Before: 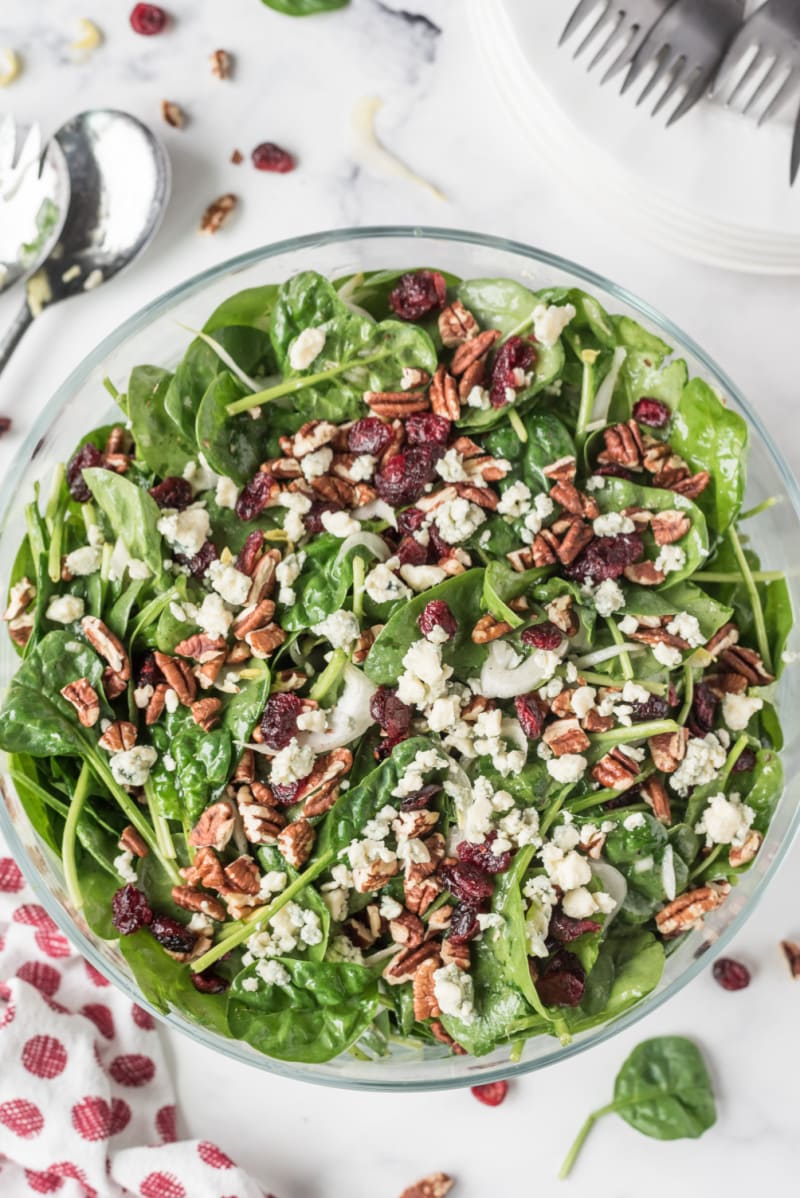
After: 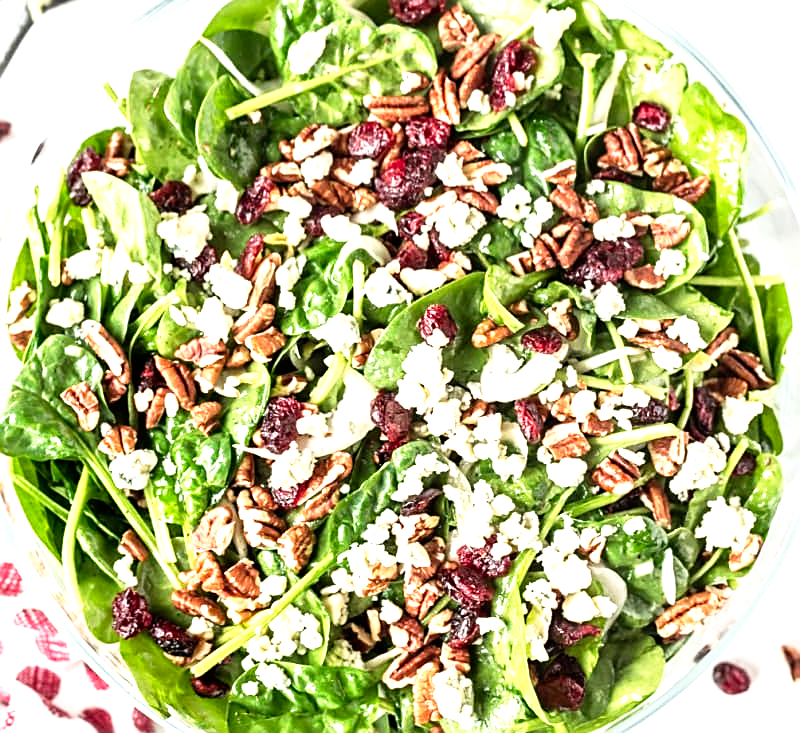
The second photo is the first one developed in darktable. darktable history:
exposure: black level correction 0, exposure 1.099 EV, compensate exposure bias true, compensate highlight preservation false
sharpen: on, module defaults
crop and rotate: top 24.781%, bottom 13.977%
tone curve: curves: ch0 [(0, 0) (0.003, 0) (0.011, 0.001) (0.025, 0.003) (0.044, 0.006) (0.069, 0.009) (0.1, 0.013) (0.136, 0.032) (0.177, 0.067) (0.224, 0.121) (0.277, 0.185) (0.335, 0.255) (0.399, 0.333) (0.468, 0.417) (0.543, 0.508) (0.623, 0.606) (0.709, 0.71) (0.801, 0.819) (0.898, 0.926) (1, 1)], preserve colors none
